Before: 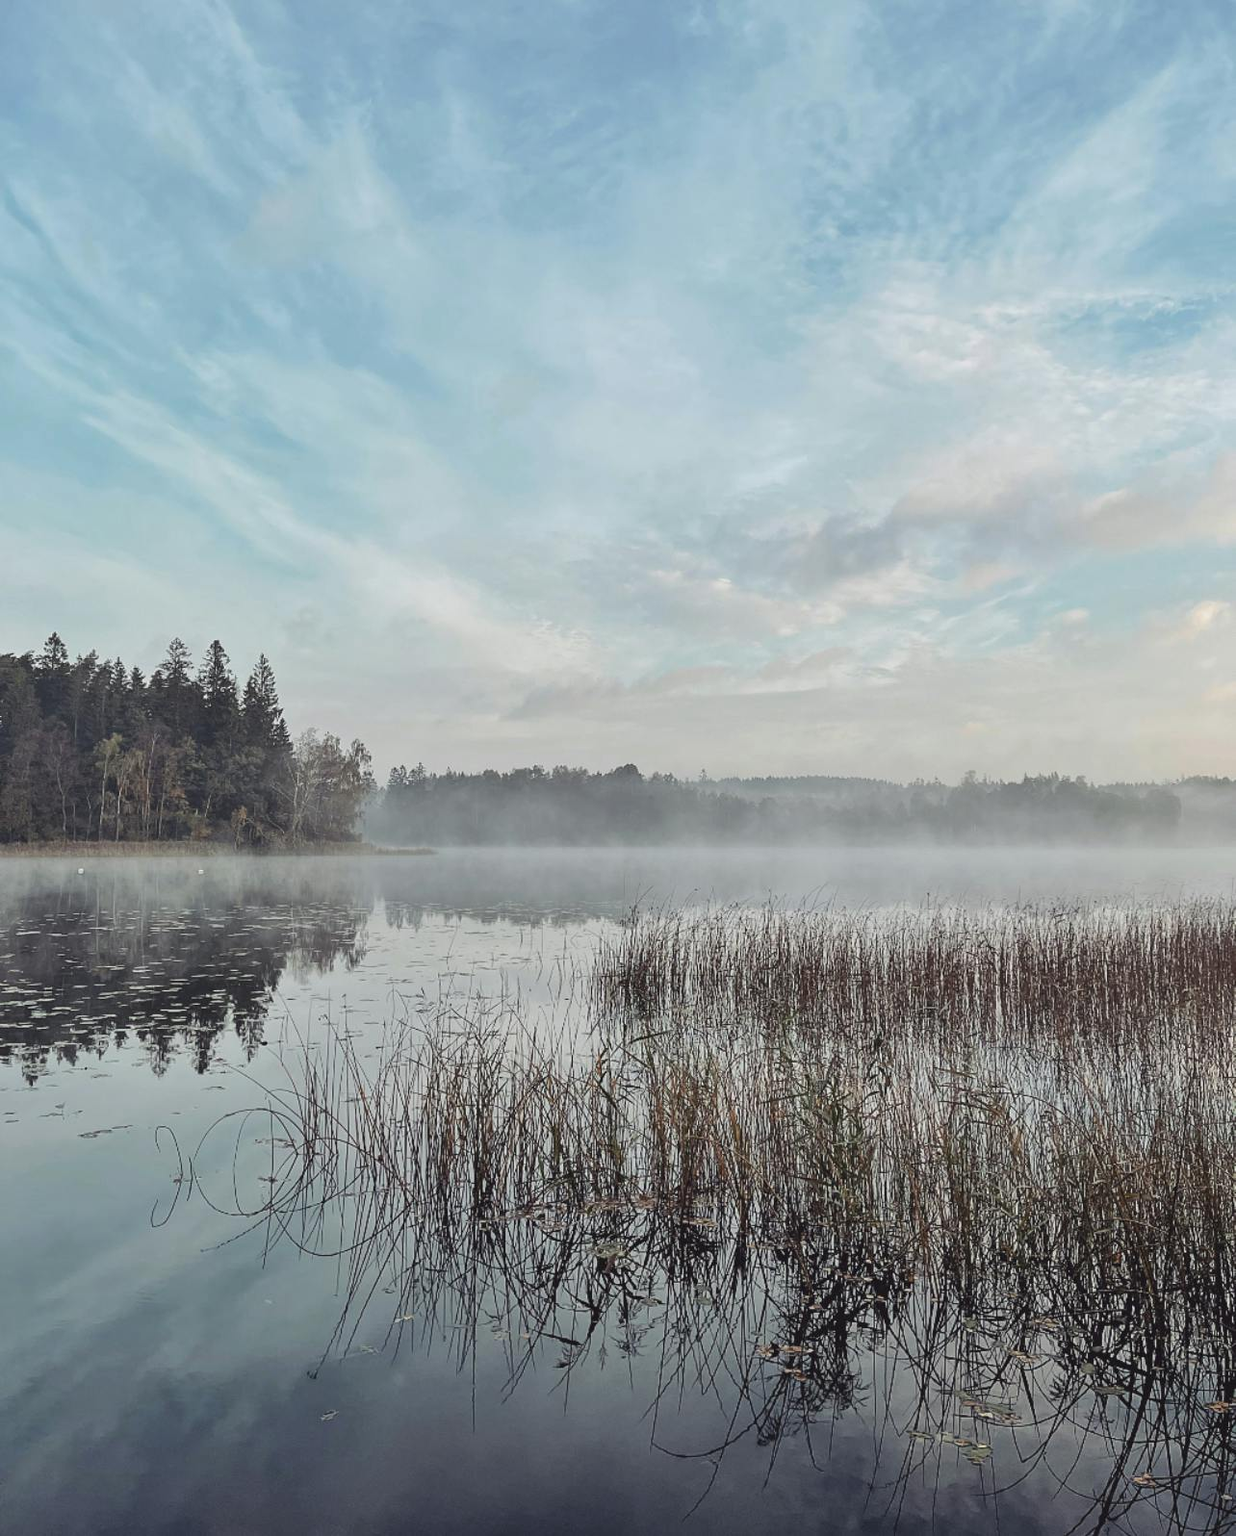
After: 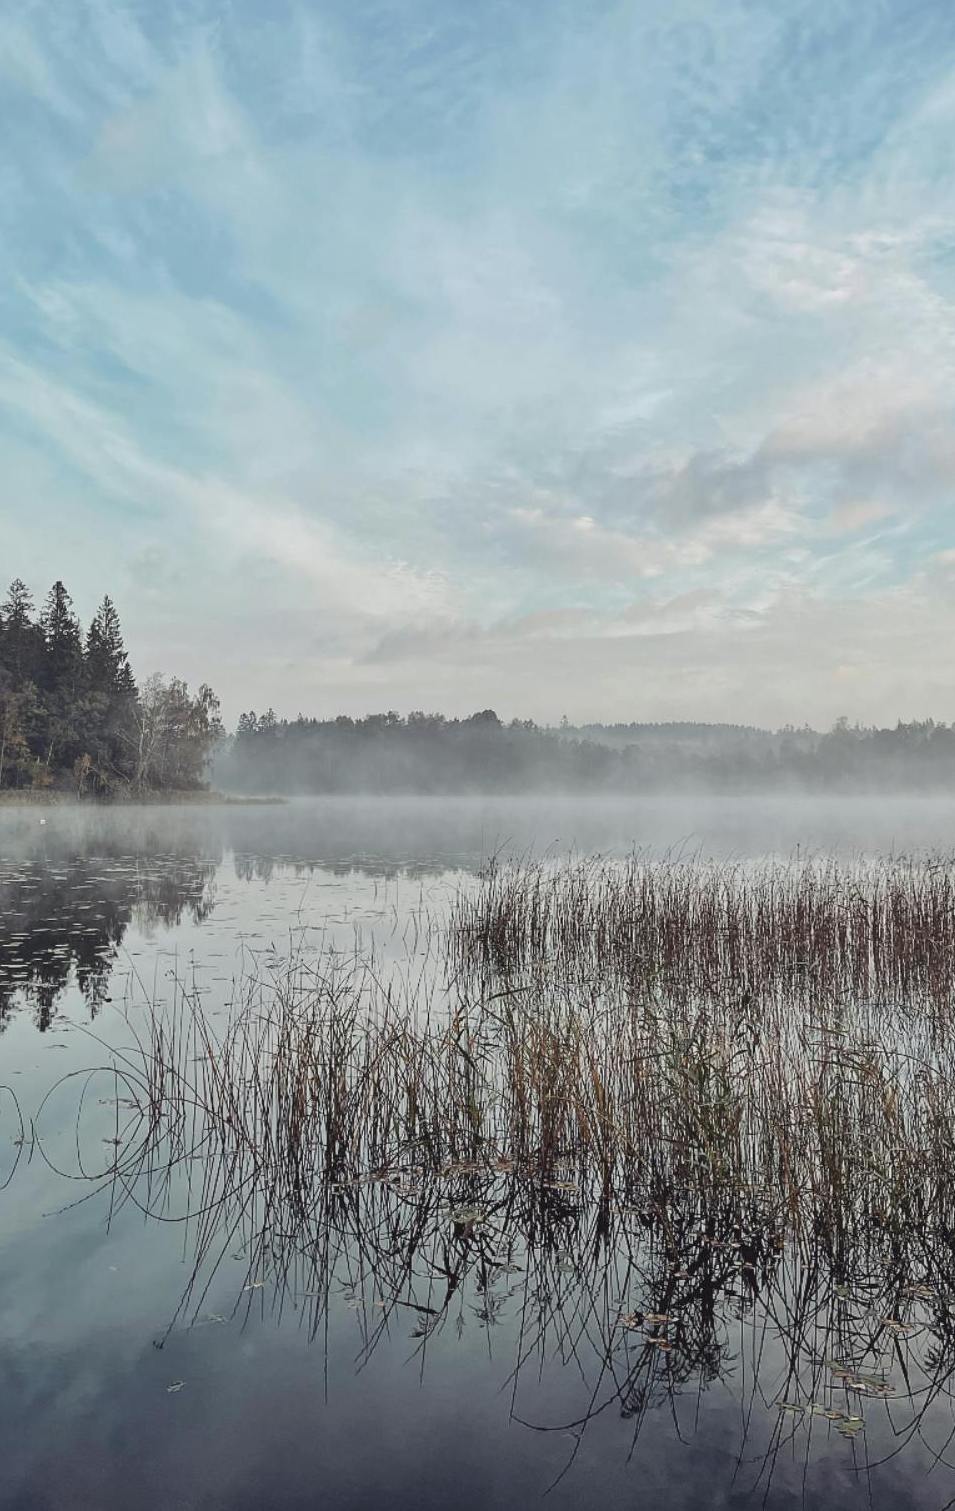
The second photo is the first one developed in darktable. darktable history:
crop and rotate: left 13.065%, top 5.326%, right 12.528%
